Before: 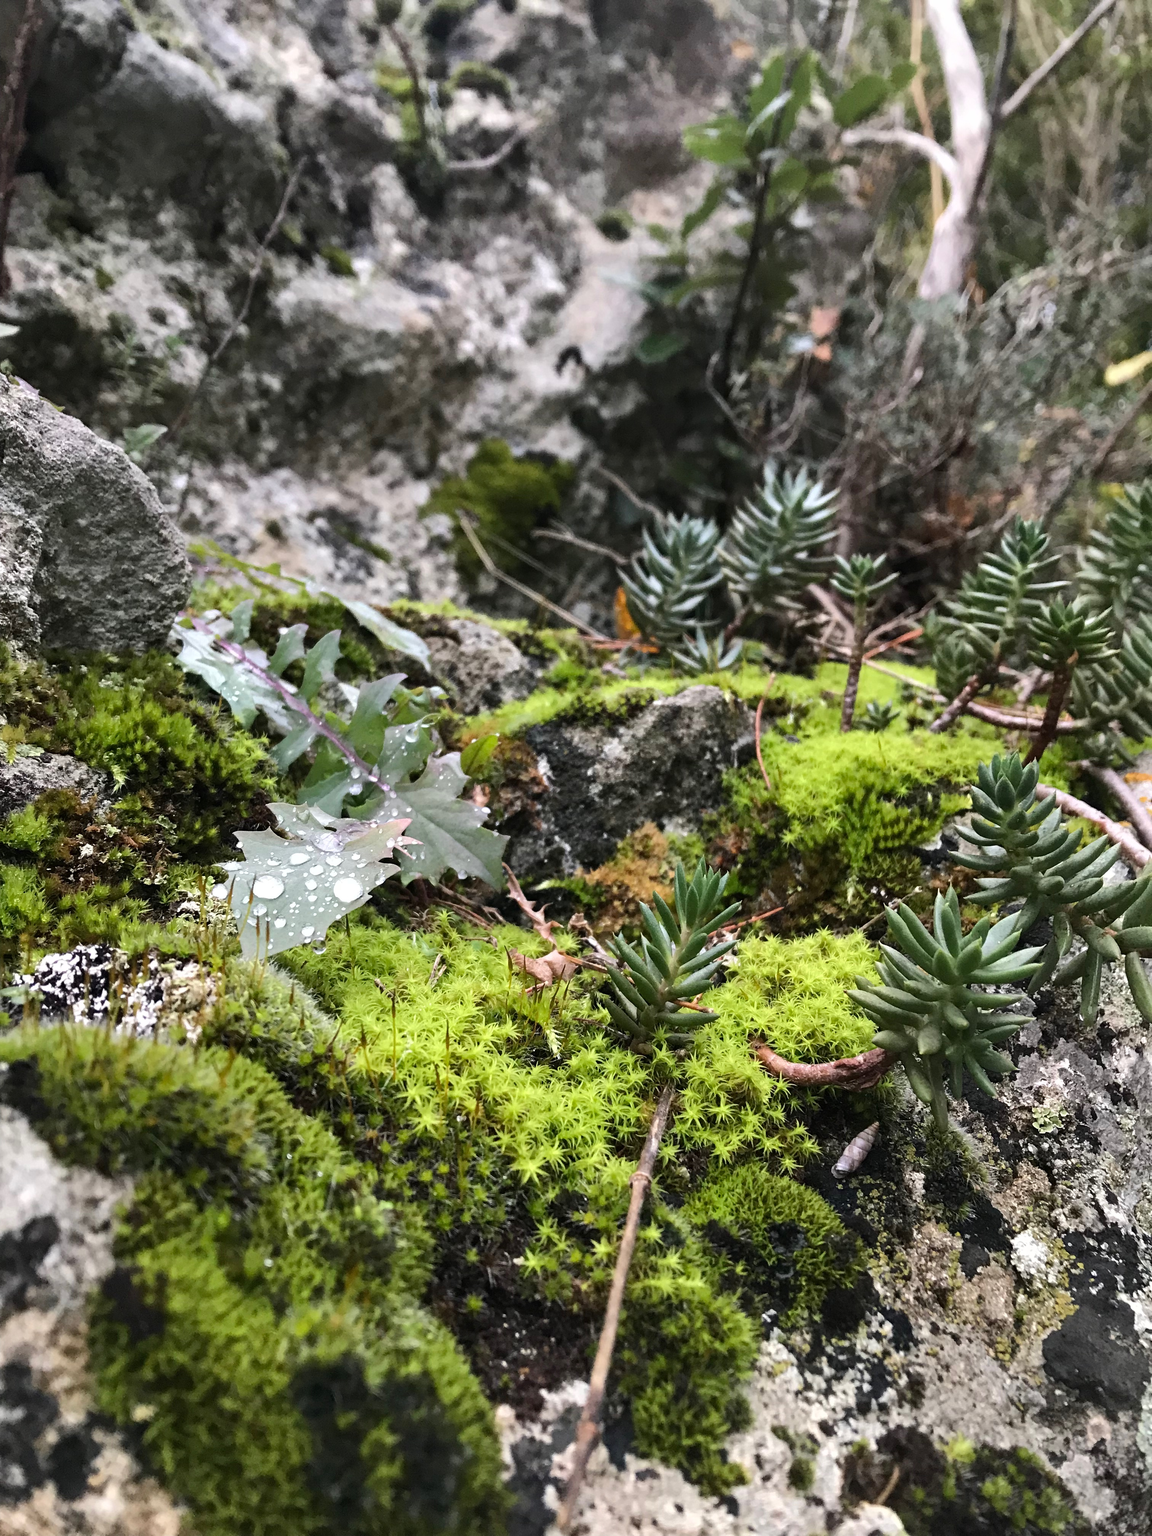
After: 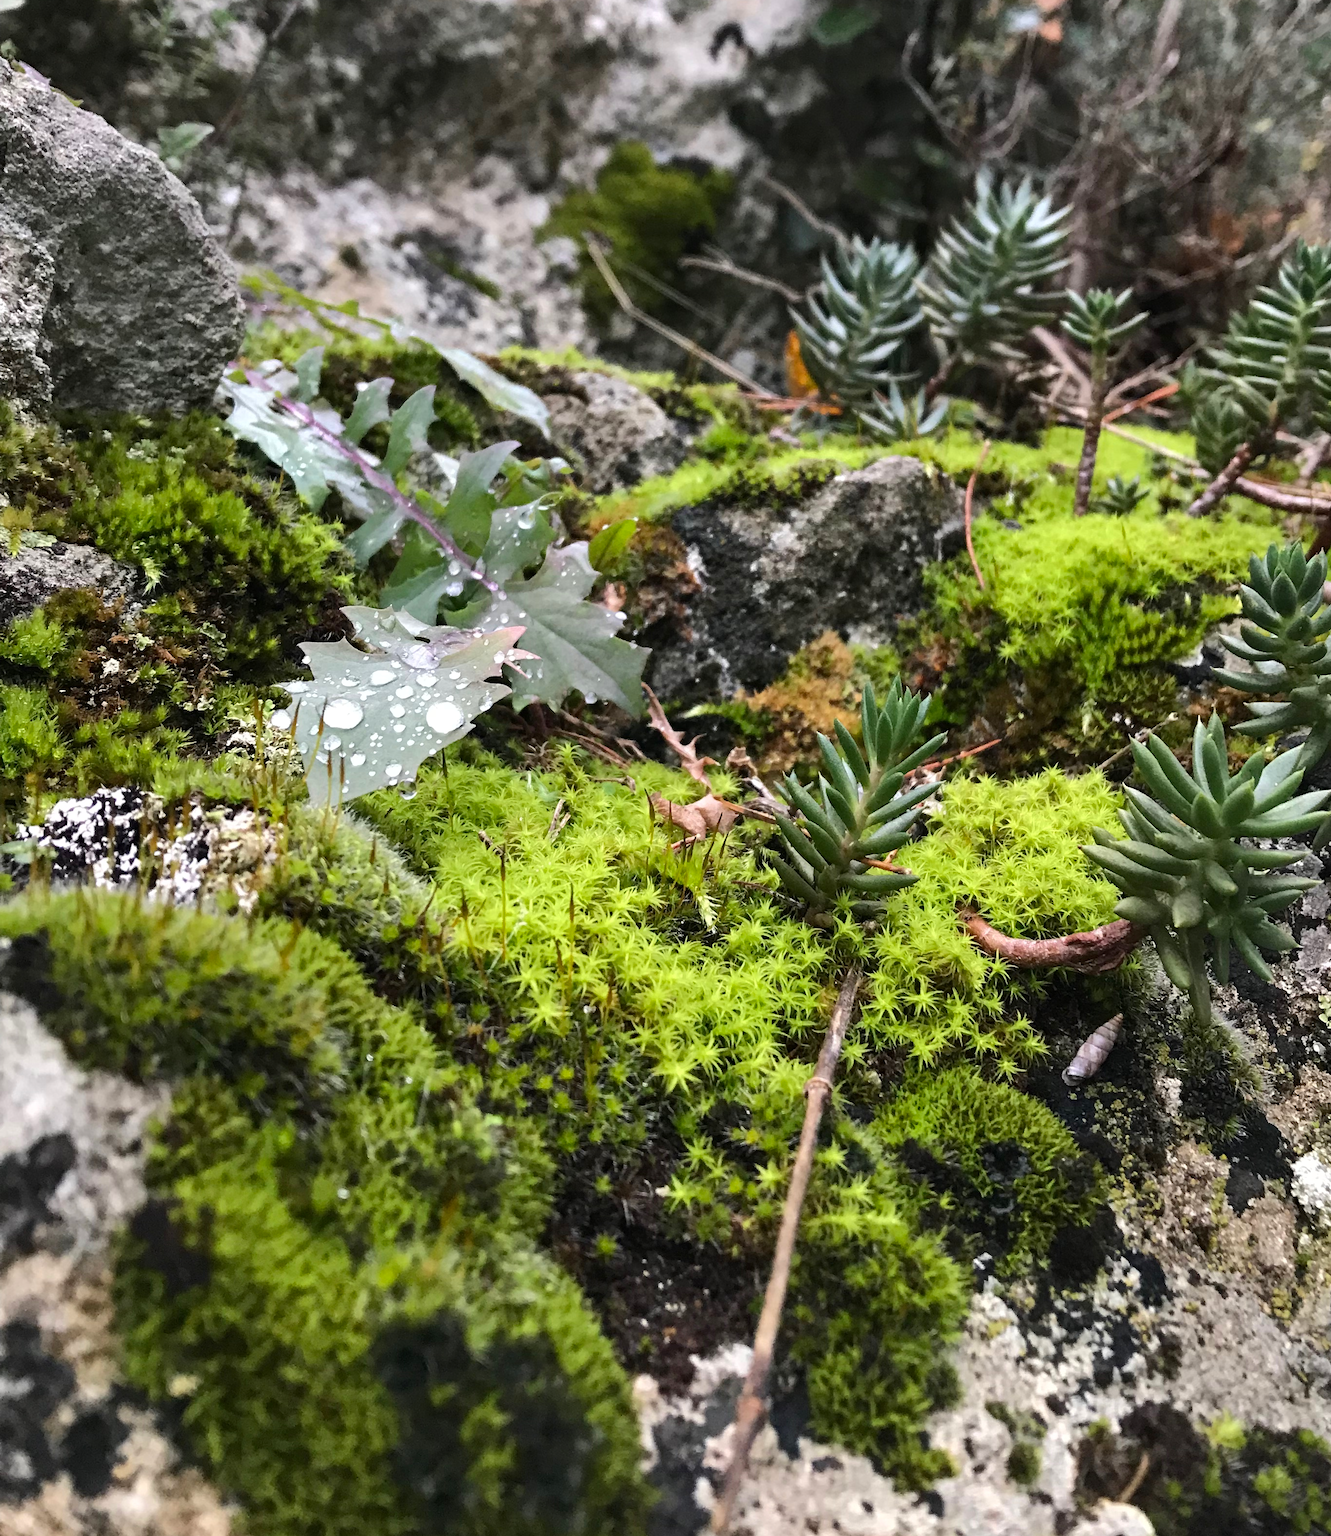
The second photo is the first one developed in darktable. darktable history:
tone equalizer: edges refinement/feathering 500, mask exposure compensation -1.57 EV, preserve details no
crop: top 21.386%, right 9.465%, bottom 0.297%
levels: mode automatic, levels [0.116, 0.574, 1]
contrast brightness saturation: saturation 0.098
